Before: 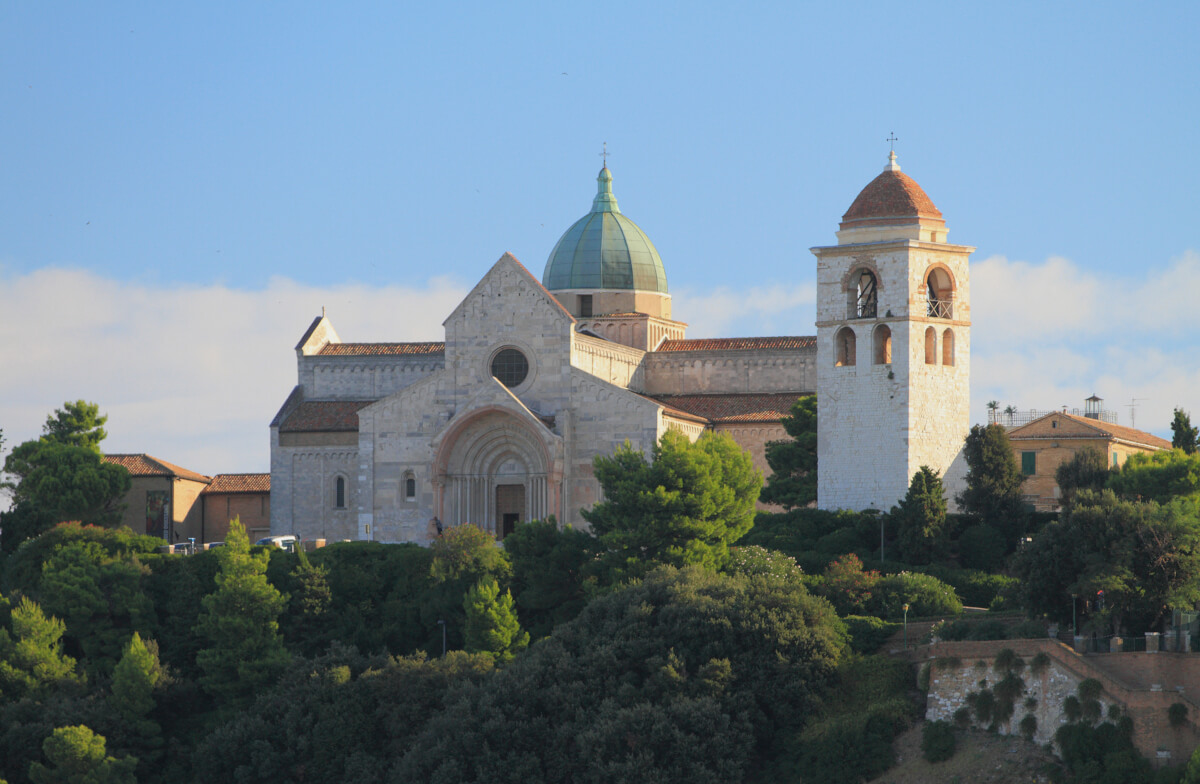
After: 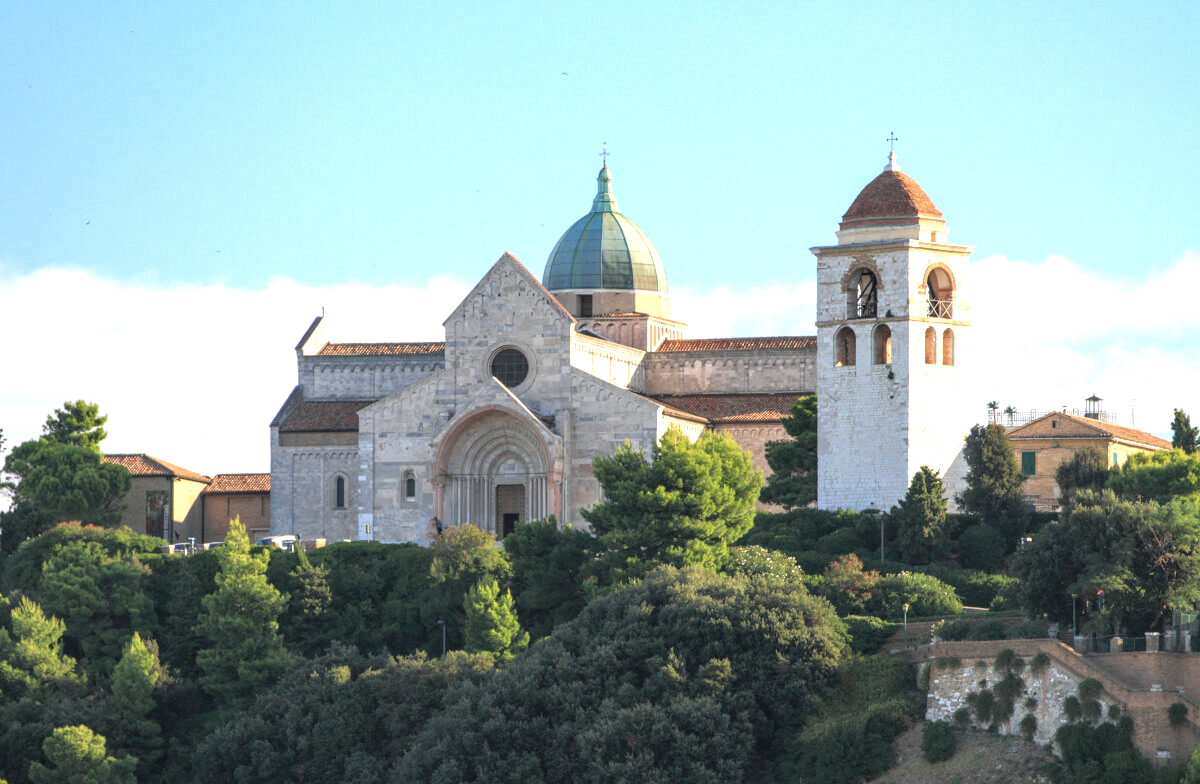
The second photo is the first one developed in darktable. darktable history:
exposure: black level correction 0, exposure 0.9 EV, compensate highlight preservation false
tone curve: curves: ch0 [(0, 0) (0.077, 0.082) (0.765, 0.73) (1, 1)]
local contrast: detail 150%
